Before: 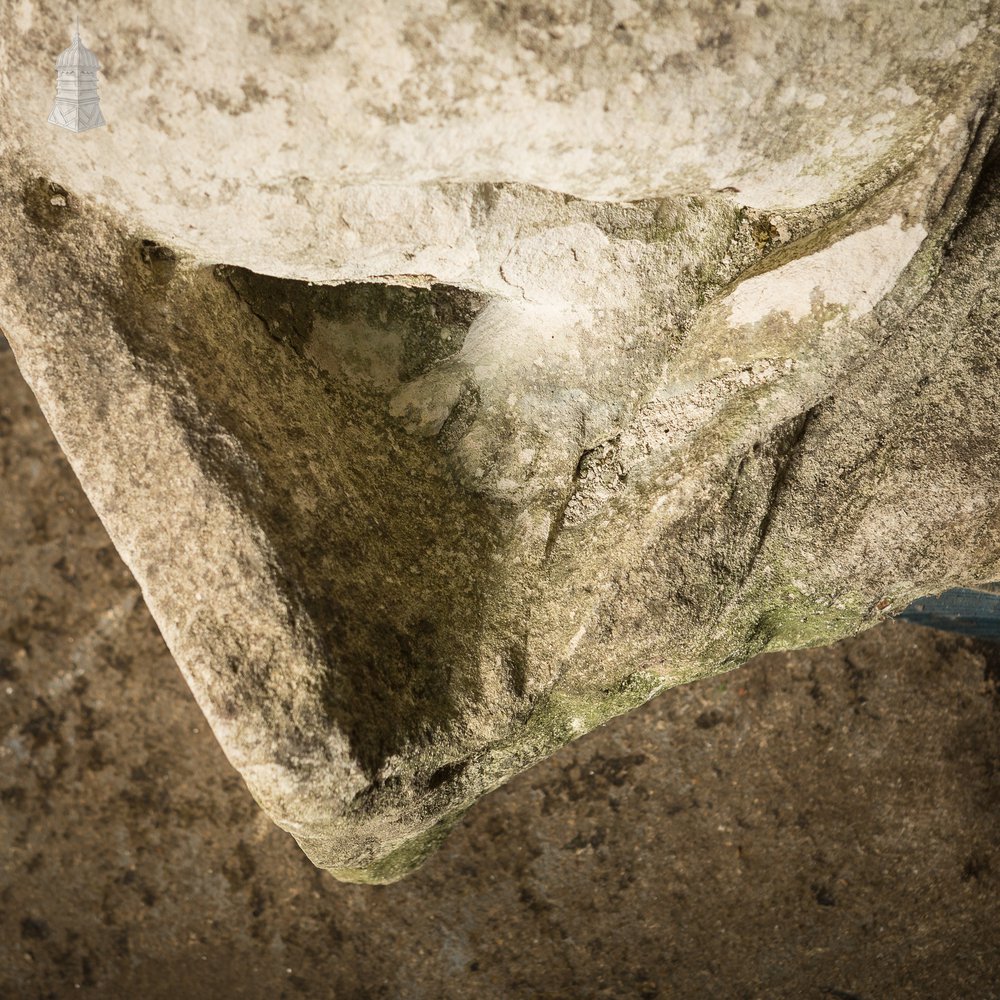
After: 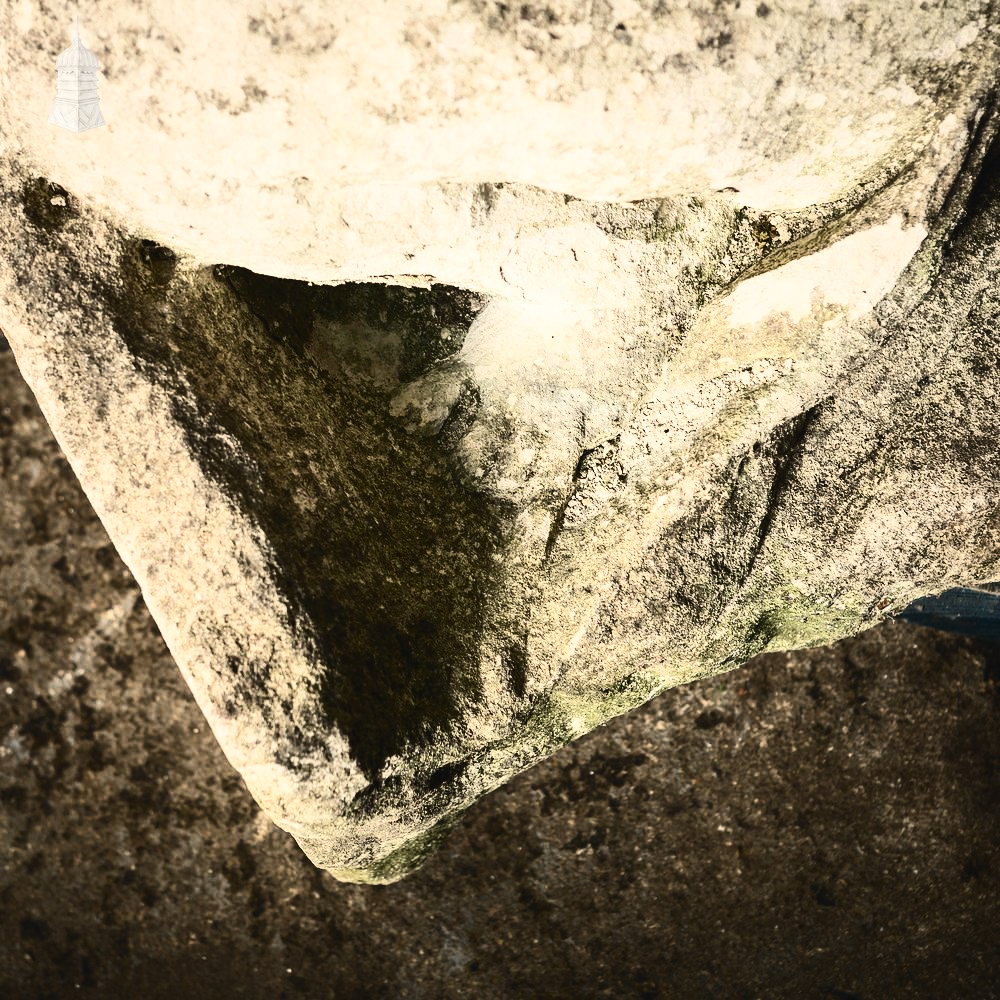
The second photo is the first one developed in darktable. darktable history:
color balance rgb: shadows lift › chroma 4.292%, shadows lift › hue 253.74°, perceptual saturation grading › global saturation 19.356%, contrast 4.407%
tone equalizer: on, module defaults
contrast brightness saturation: contrast 0.5, saturation -0.081
exposure: black level correction -0.015, compensate exposure bias true, compensate highlight preservation false
